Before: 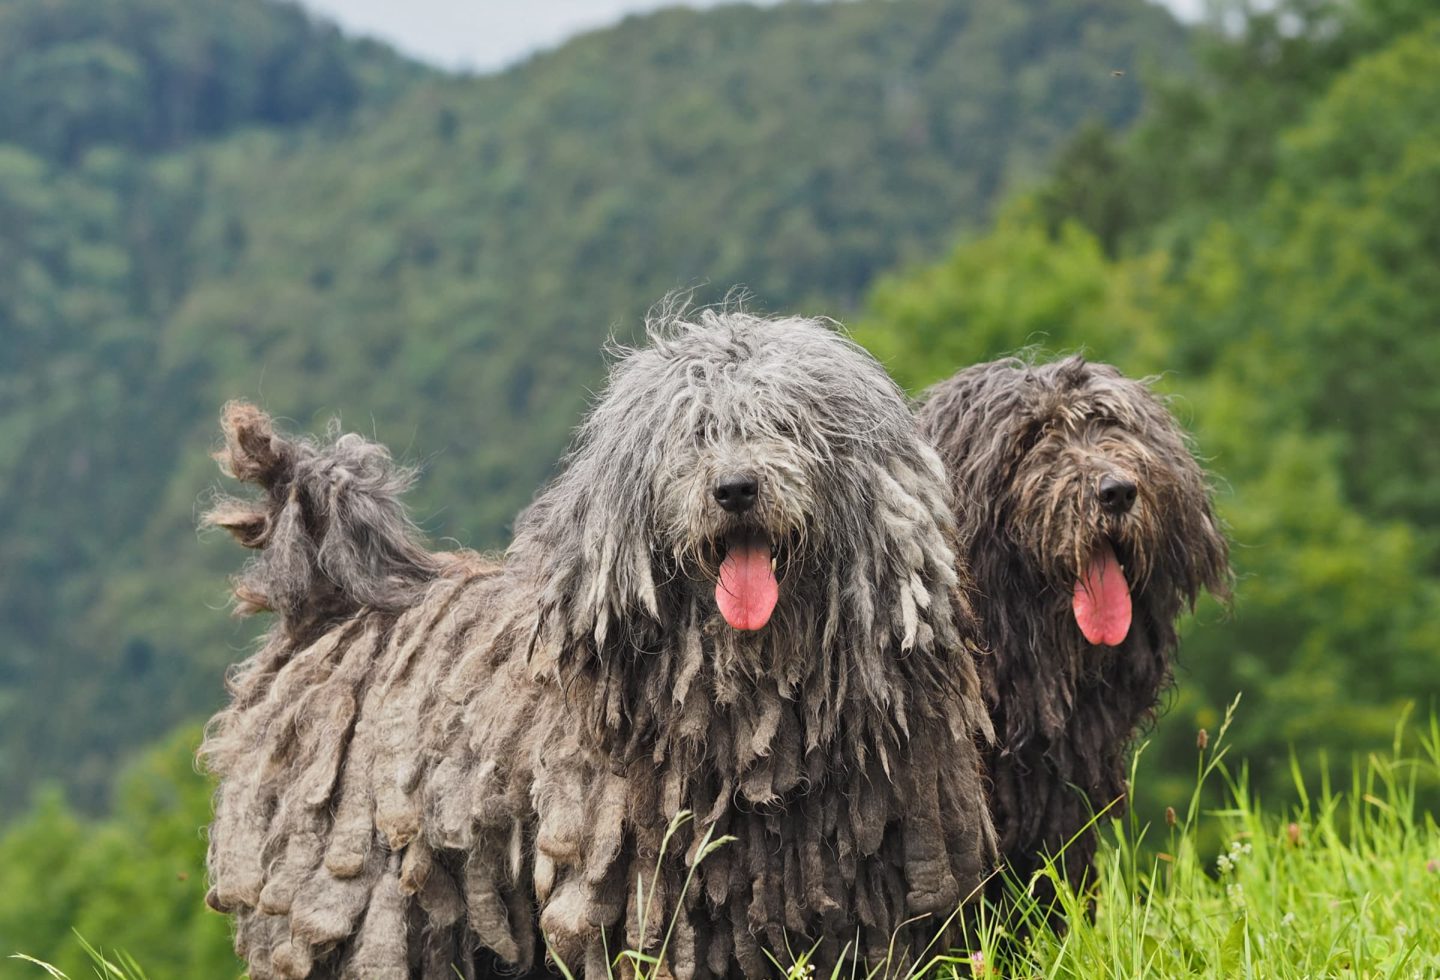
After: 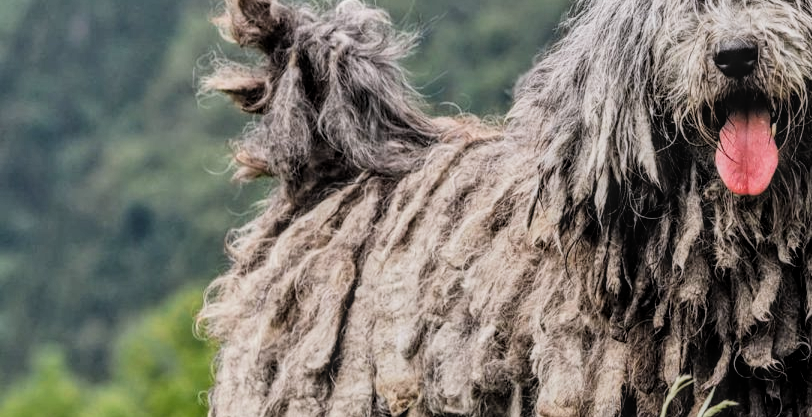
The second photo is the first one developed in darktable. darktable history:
white balance: red 1.009, blue 1.027
filmic rgb: black relative exposure -5 EV, white relative exposure 3.5 EV, hardness 3.19, contrast 1.4, highlights saturation mix -30%
local contrast: highlights 0%, shadows 0%, detail 133%
crop: top 44.483%, right 43.593%, bottom 12.892%
